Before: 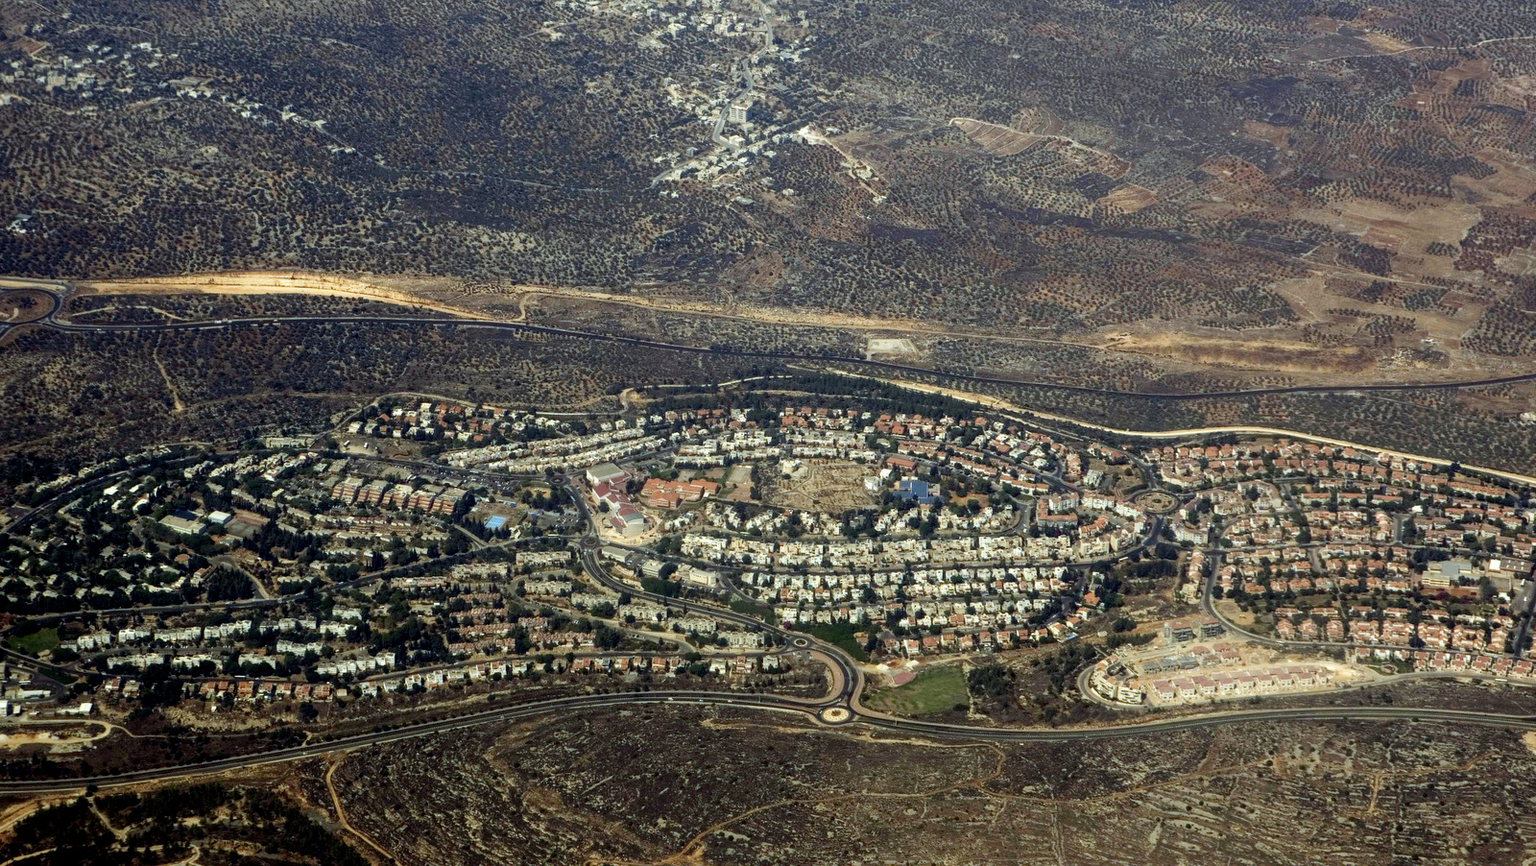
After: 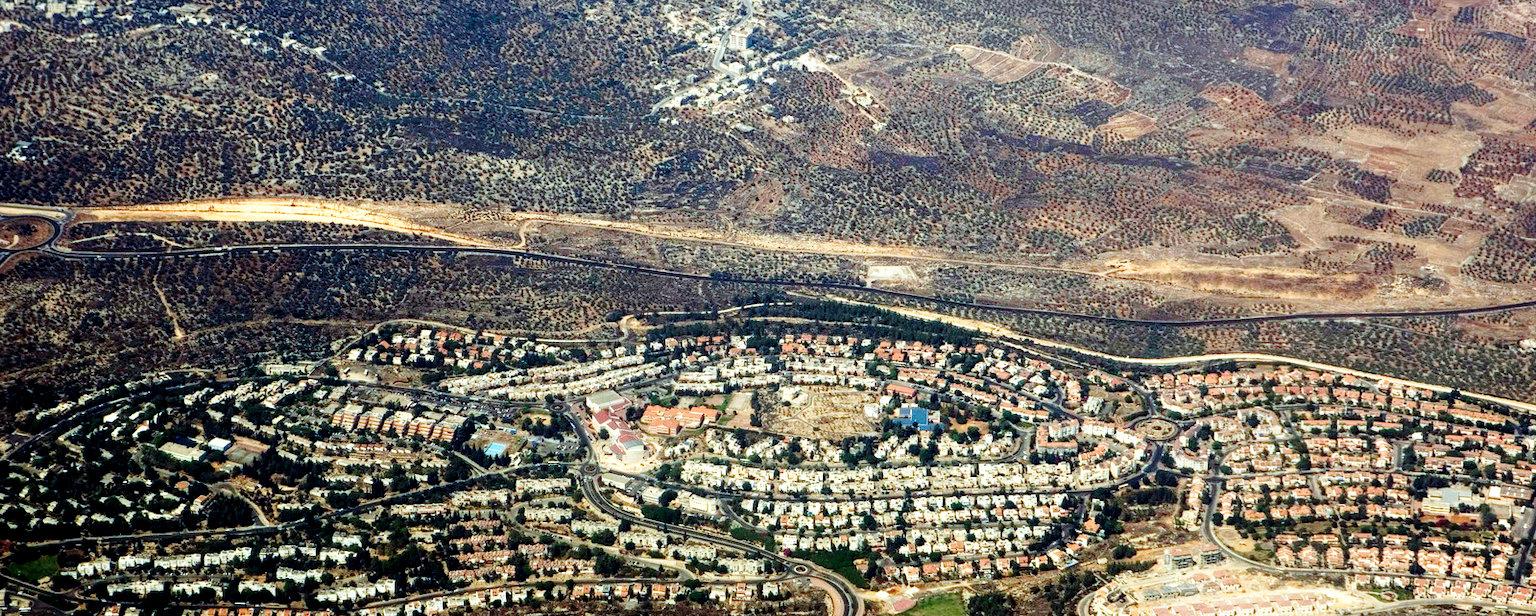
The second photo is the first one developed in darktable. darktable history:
base curve: curves: ch0 [(0, 0) (0.028, 0.03) (0.121, 0.232) (0.46, 0.748) (0.859, 0.968) (1, 1)], preserve colors none
local contrast: highlights 104%, shadows 102%, detail 119%, midtone range 0.2
crop and rotate: top 8.461%, bottom 20.308%
